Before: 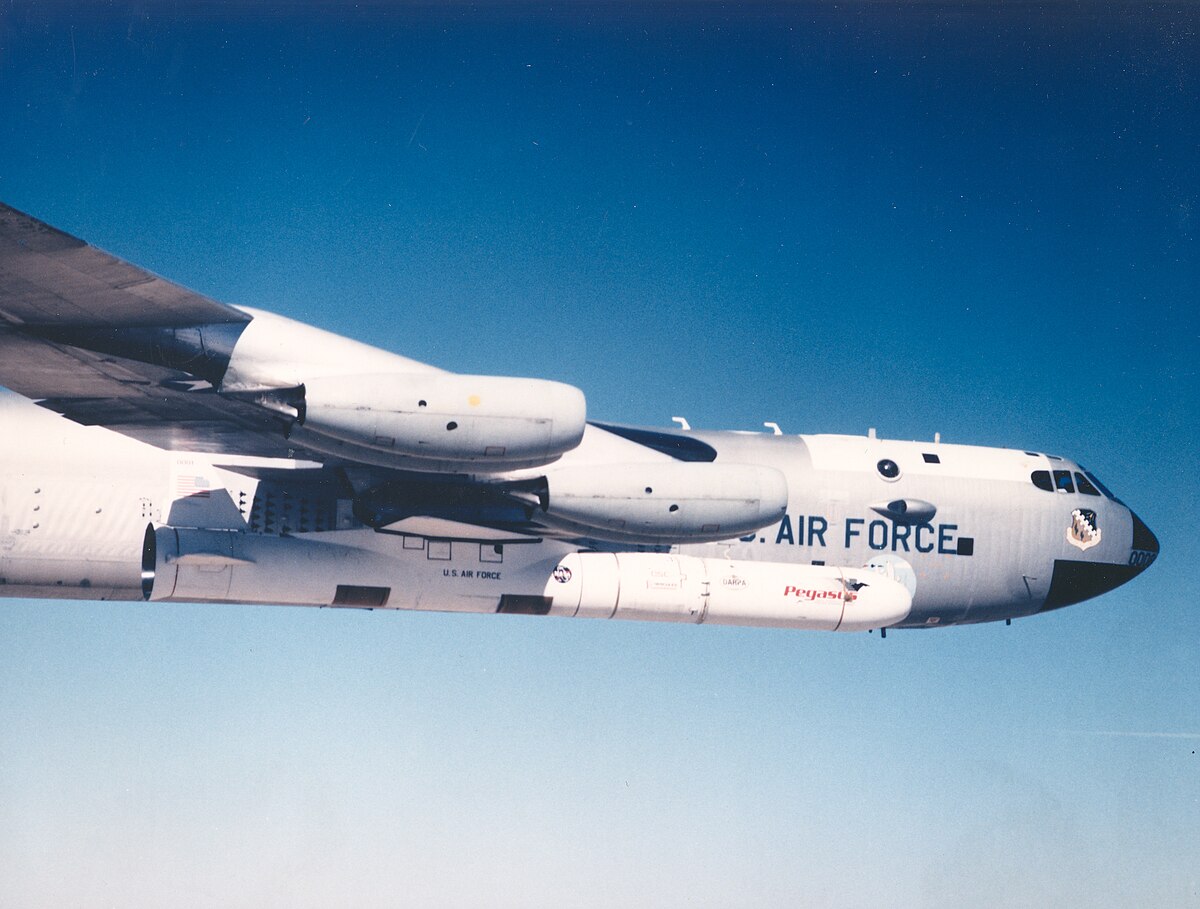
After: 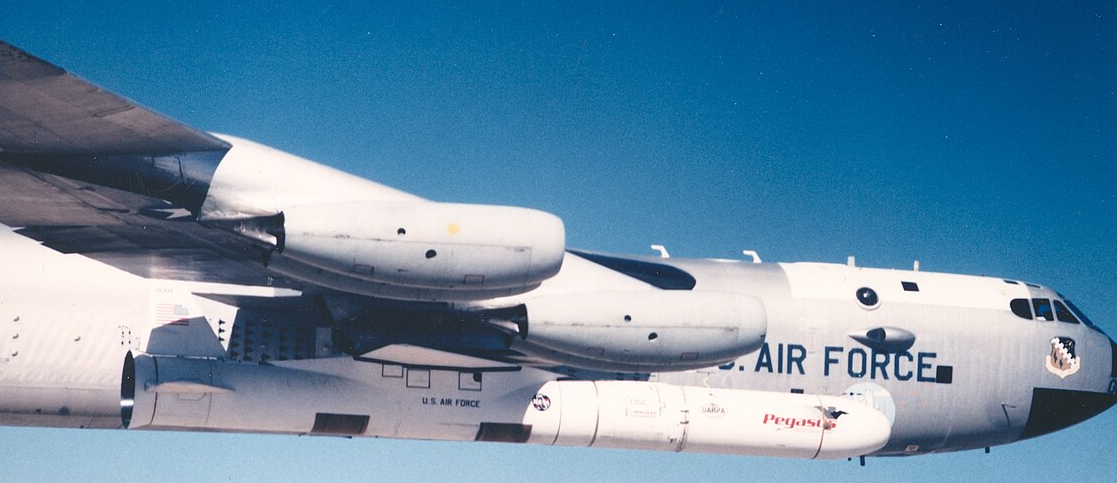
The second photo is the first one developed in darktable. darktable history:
crop: left 1.79%, top 18.927%, right 5.117%, bottom 27.905%
